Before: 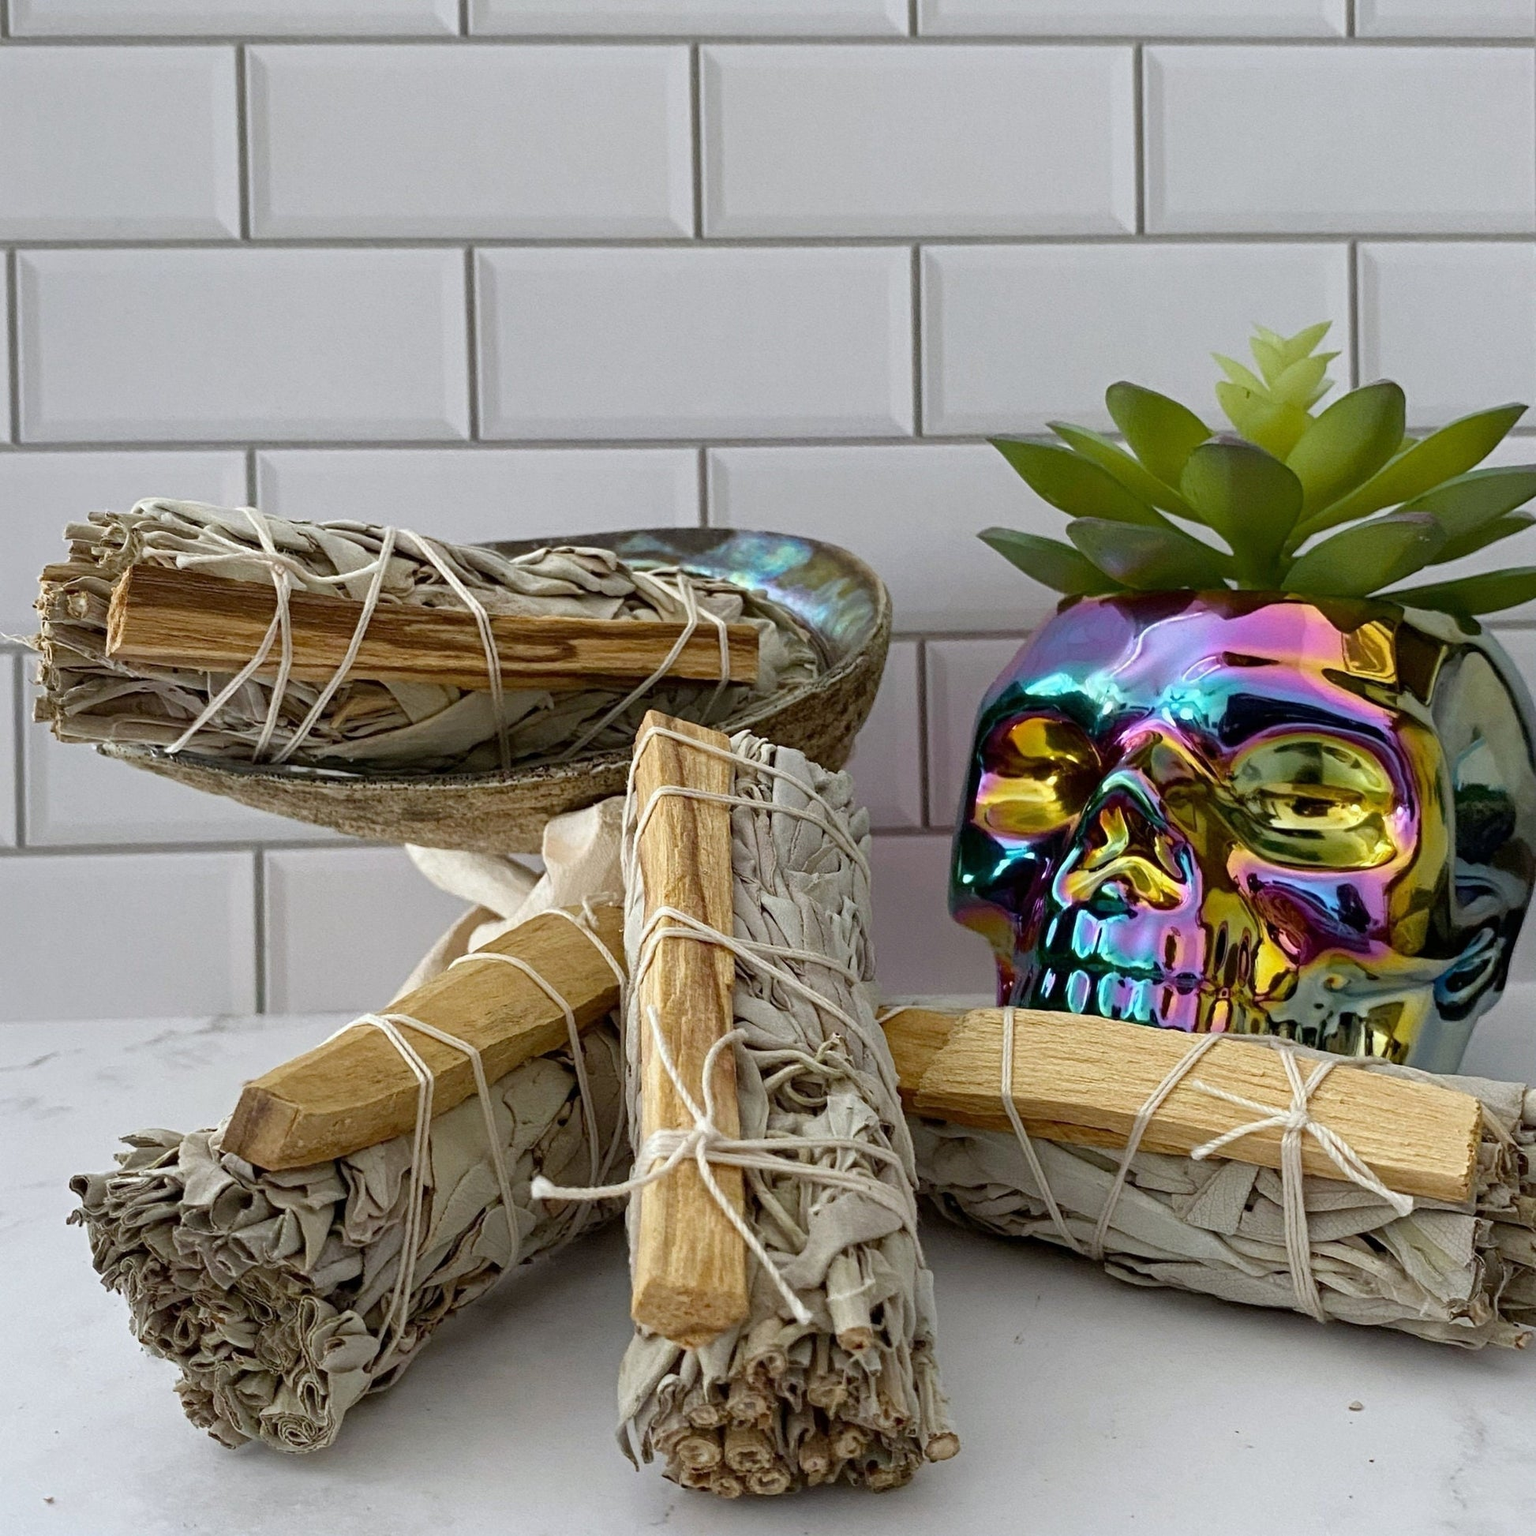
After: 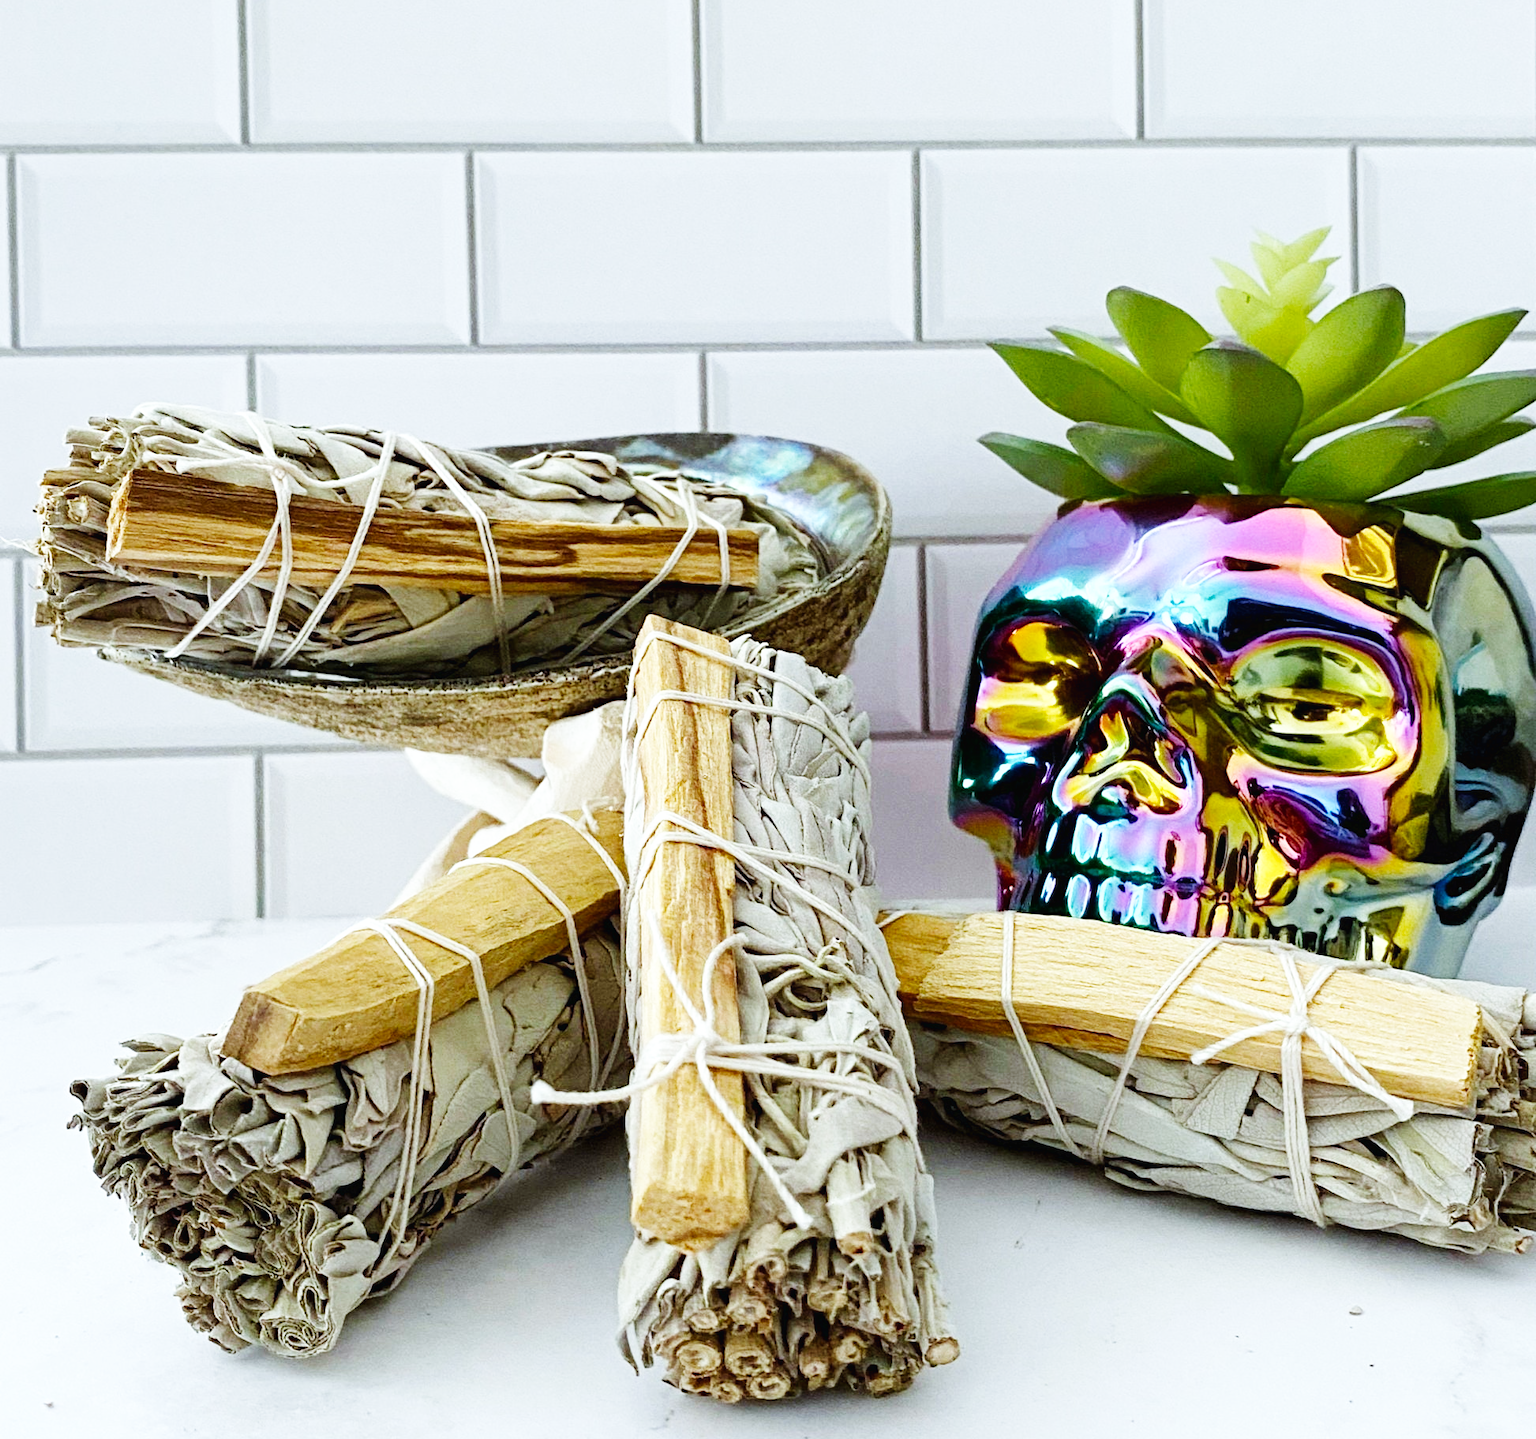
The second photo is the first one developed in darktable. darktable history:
white balance: red 0.925, blue 1.046
crop and rotate: top 6.25%
base curve: curves: ch0 [(0, 0.003) (0.001, 0.002) (0.006, 0.004) (0.02, 0.022) (0.048, 0.086) (0.094, 0.234) (0.162, 0.431) (0.258, 0.629) (0.385, 0.8) (0.548, 0.918) (0.751, 0.988) (1, 1)], preserve colors none
